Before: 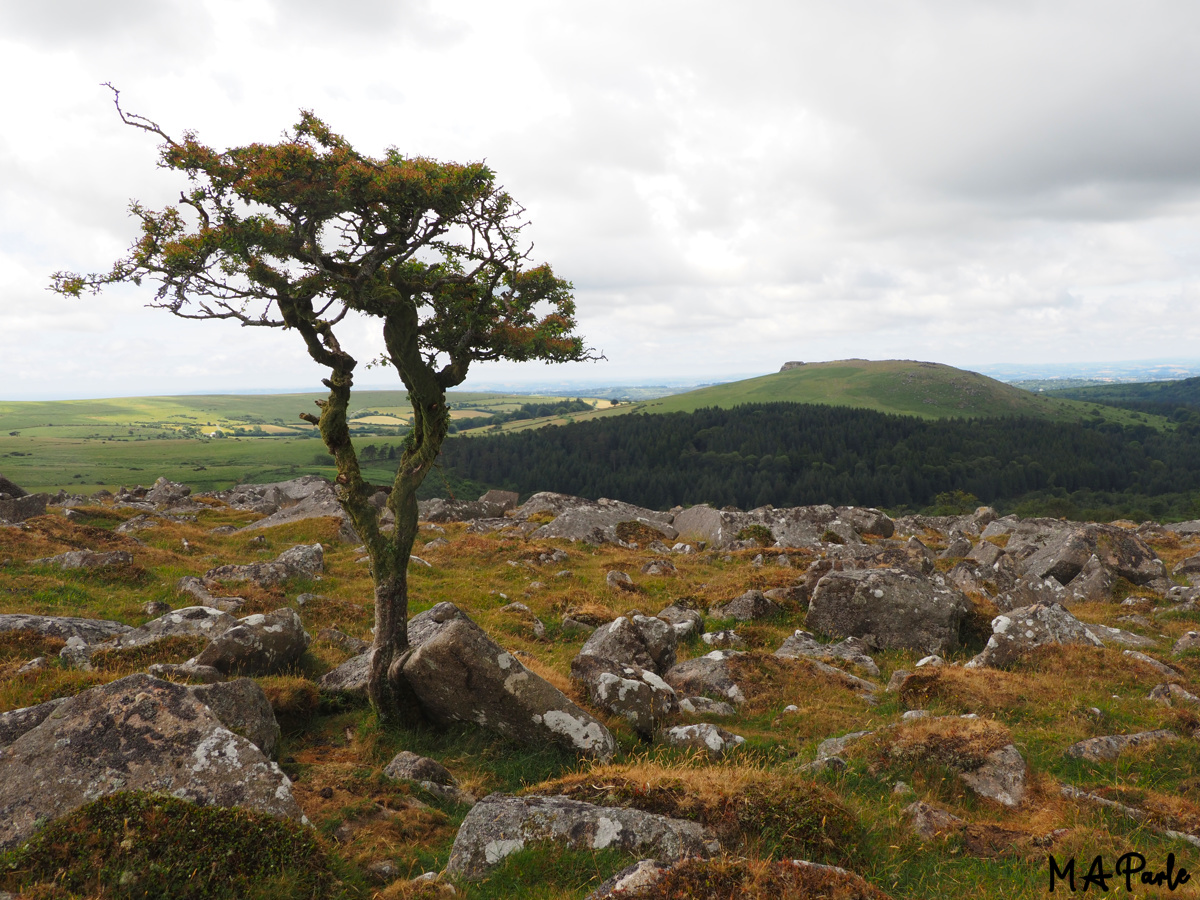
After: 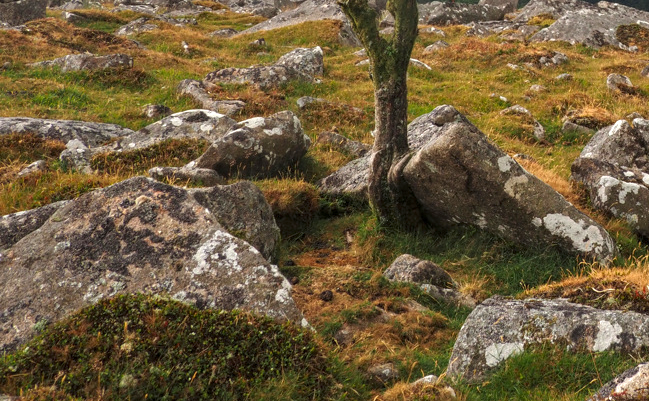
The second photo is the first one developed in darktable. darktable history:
exposure: black level correction 0, exposure 0.681 EV, compensate highlight preservation false
local contrast: detail 130%
crop and rotate: top 55.264%, right 45.881%, bottom 0.168%
